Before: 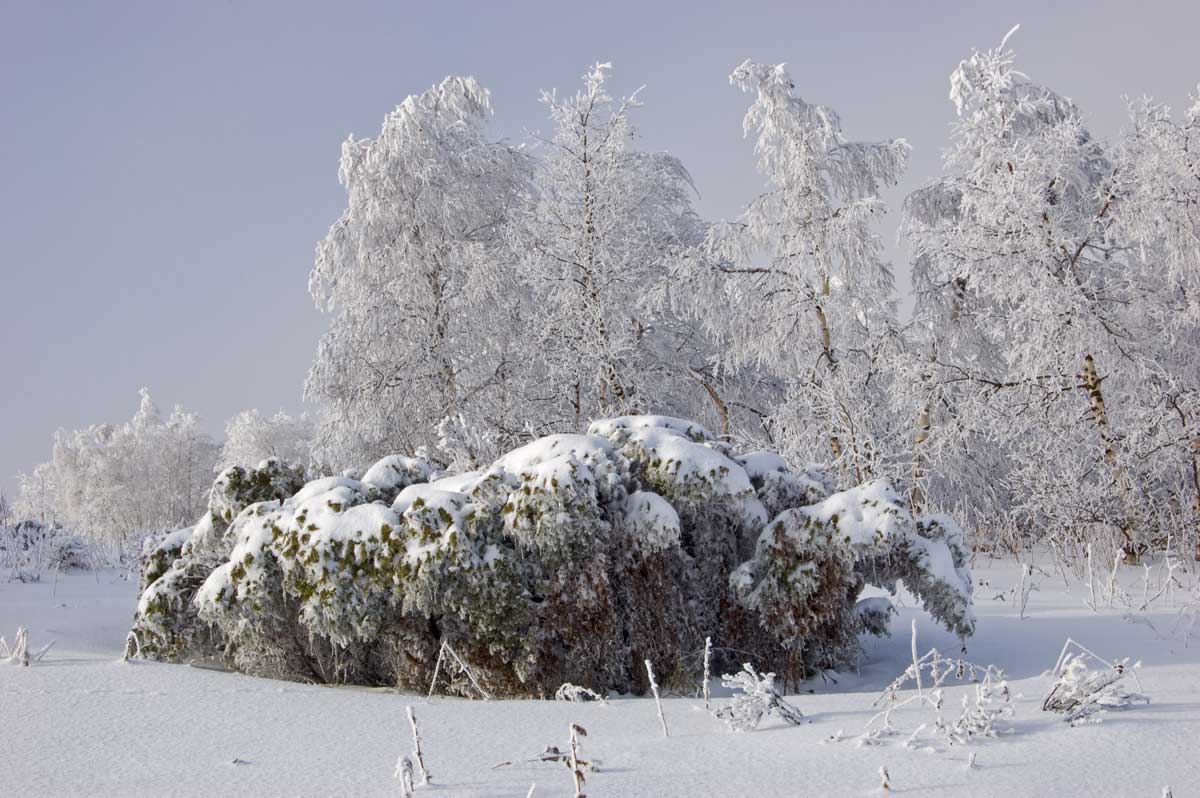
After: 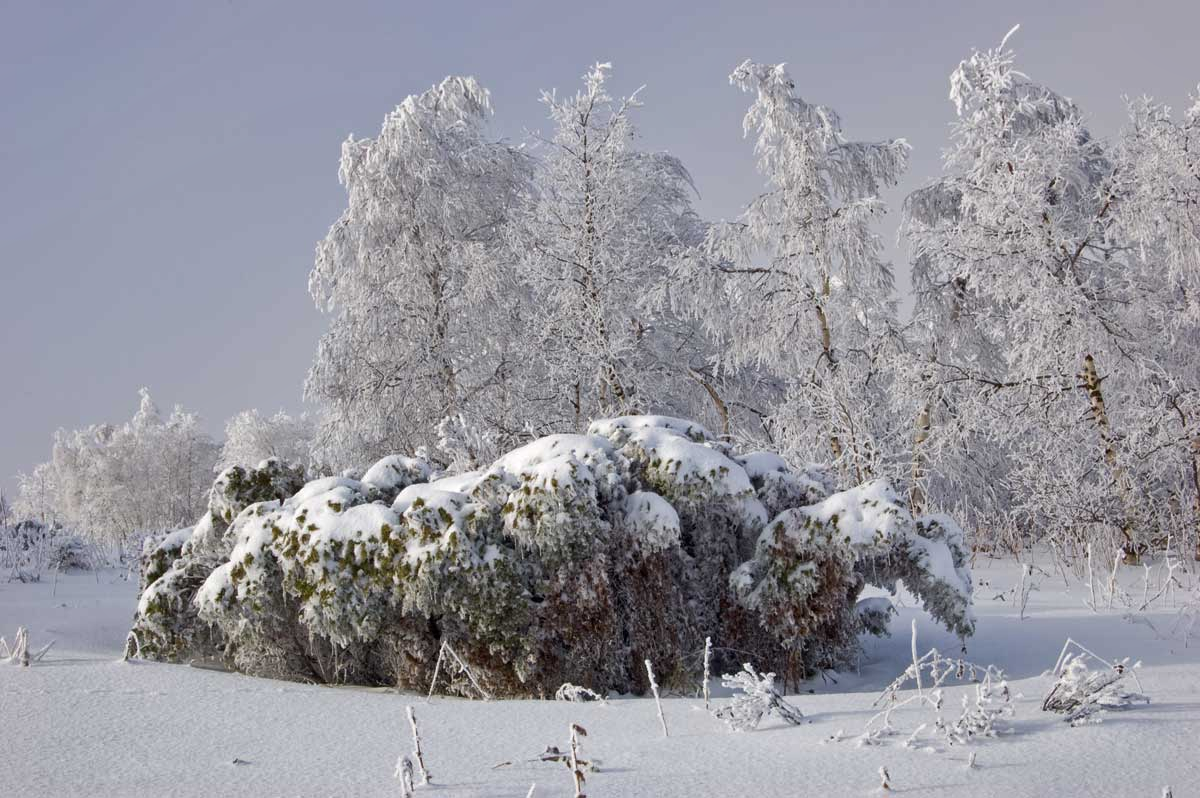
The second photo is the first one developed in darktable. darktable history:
shadows and highlights: shadows 60.55, soften with gaussian
